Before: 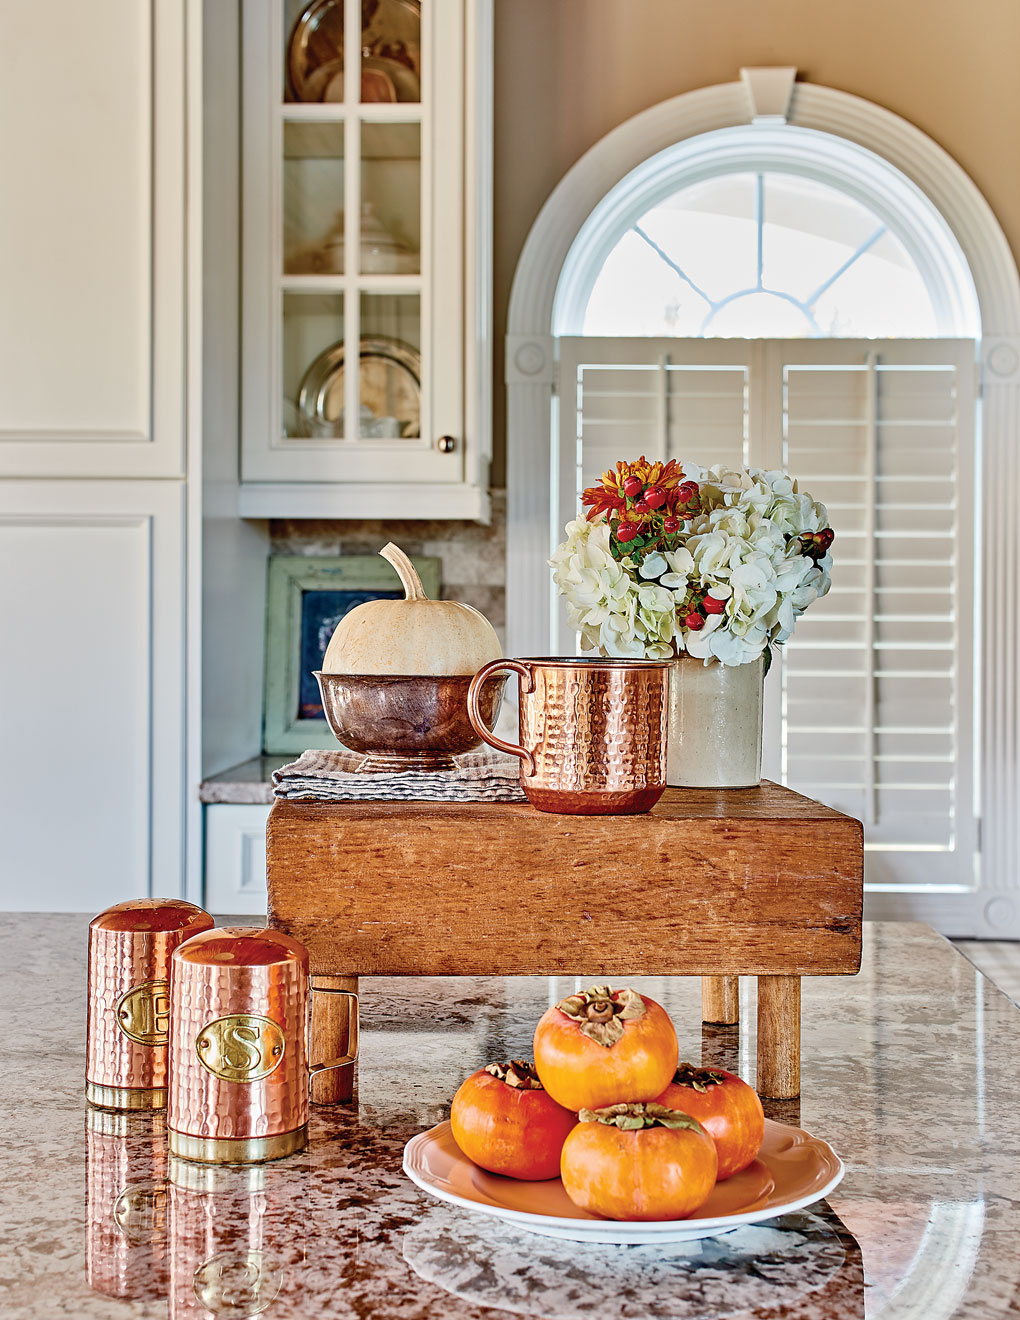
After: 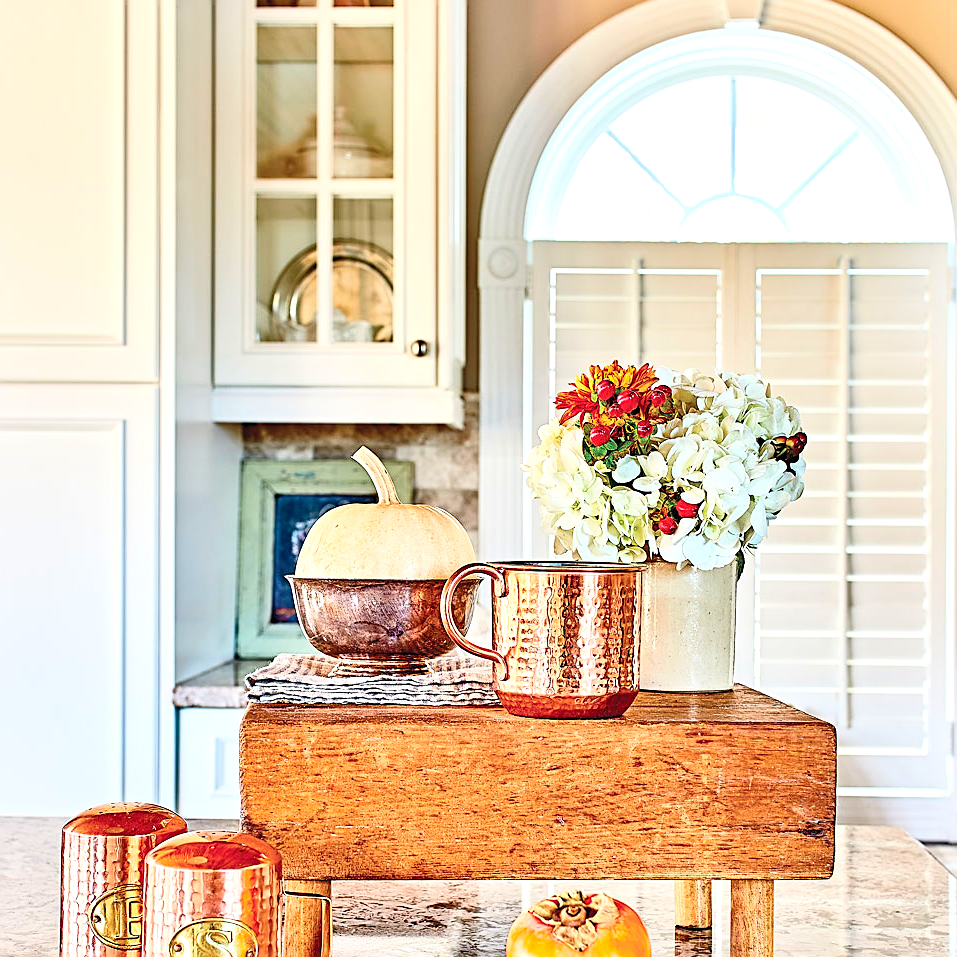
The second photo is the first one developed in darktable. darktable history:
crop: left 2.737%, top 7.287%, right 3.421%, bottom 20.179%
exposure: black level correction 0, exposure 0.6 EV, compensate exposure bias true, compensate highlight preservation false
contrast brightness saturation: contrast 0.2, brightness 0.16, saturation 0.22
levels: mode automatic, black 0.023%, white 99.97%, levels [0.062, 0.494, 0.925]
sharpen: on, module defaults
